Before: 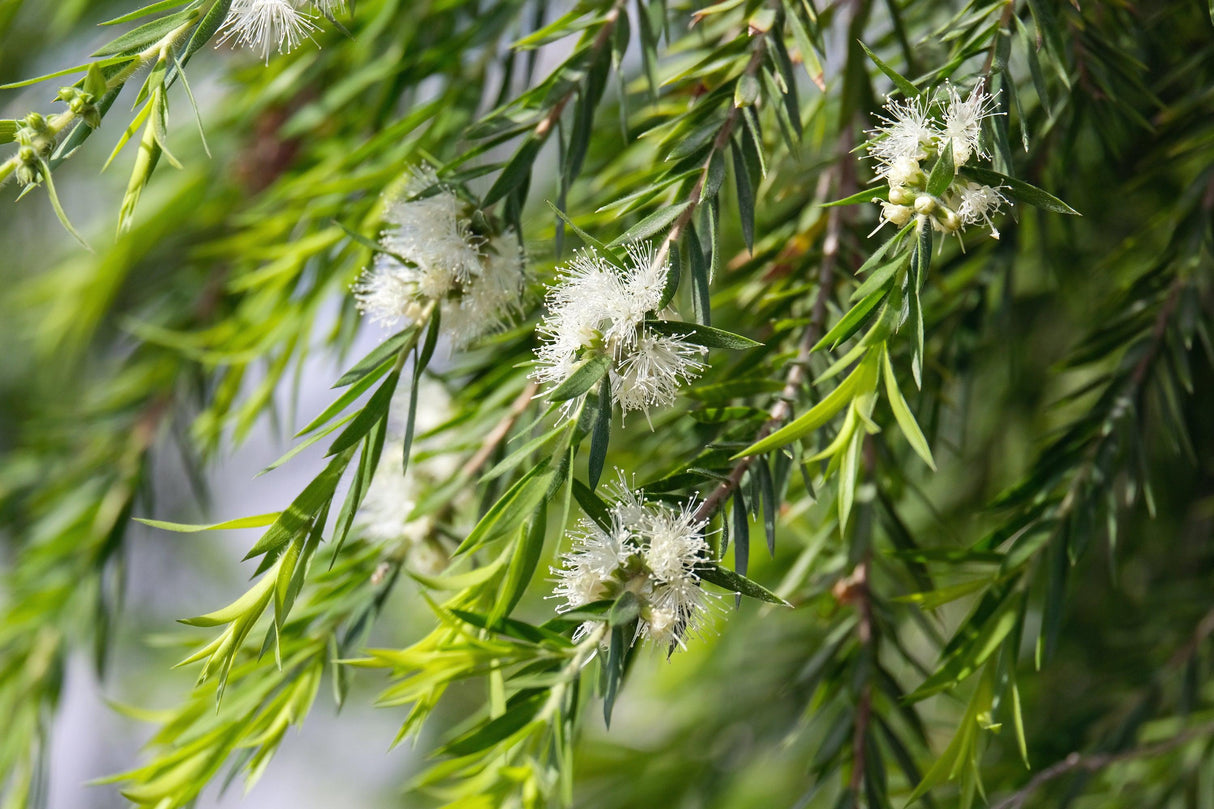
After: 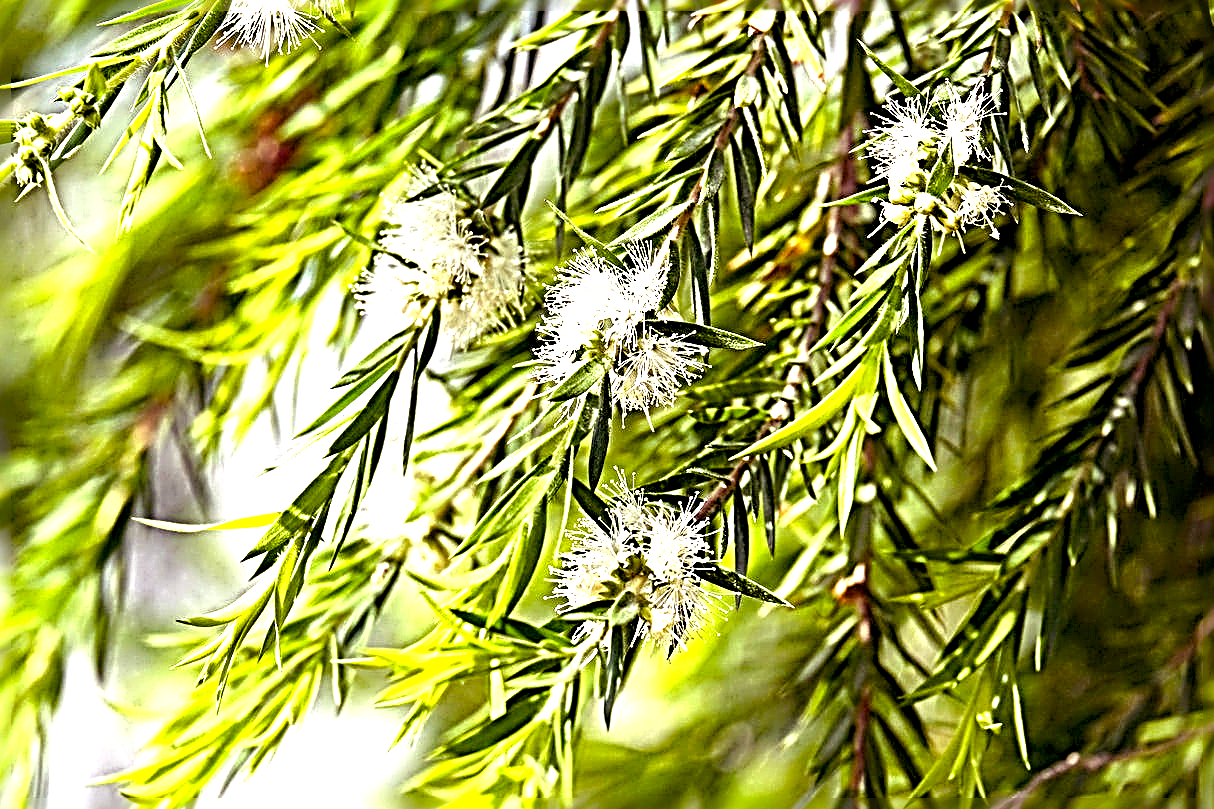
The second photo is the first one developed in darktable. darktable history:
sharpen: radius 4.001, amount 2
local contrast: mode bilateral grid, contrast 20, coarseness 100, detail 150%, midtone range 0.2
exposure: black level correction 0, exposure 0.9 EV, compensate exposure bias true, compensate highlight preservation false
color balance rgb: shadows lift › luminance -21.66%, shadows lift › chroma 8.98%, shadows lift › hue 283.37°, power › chroma 1.55%, power › hue 25.59°, highlights gain › luminance 6.08%, highlights gain › chroma 2.55%, highlights gain › hue 90°, global offset › luminance -0.87%, perceptual saturation grading › global saturation 27.49%, perceptual saturation grading › highlights -28.39%, perceptual saturation grading › mid-tones 15.22%, perceptual saturation grading › shadows 33.98%, perceptual brilliance grading › highlights 10%, perceptual brilliance grading › mid-tones 5%
